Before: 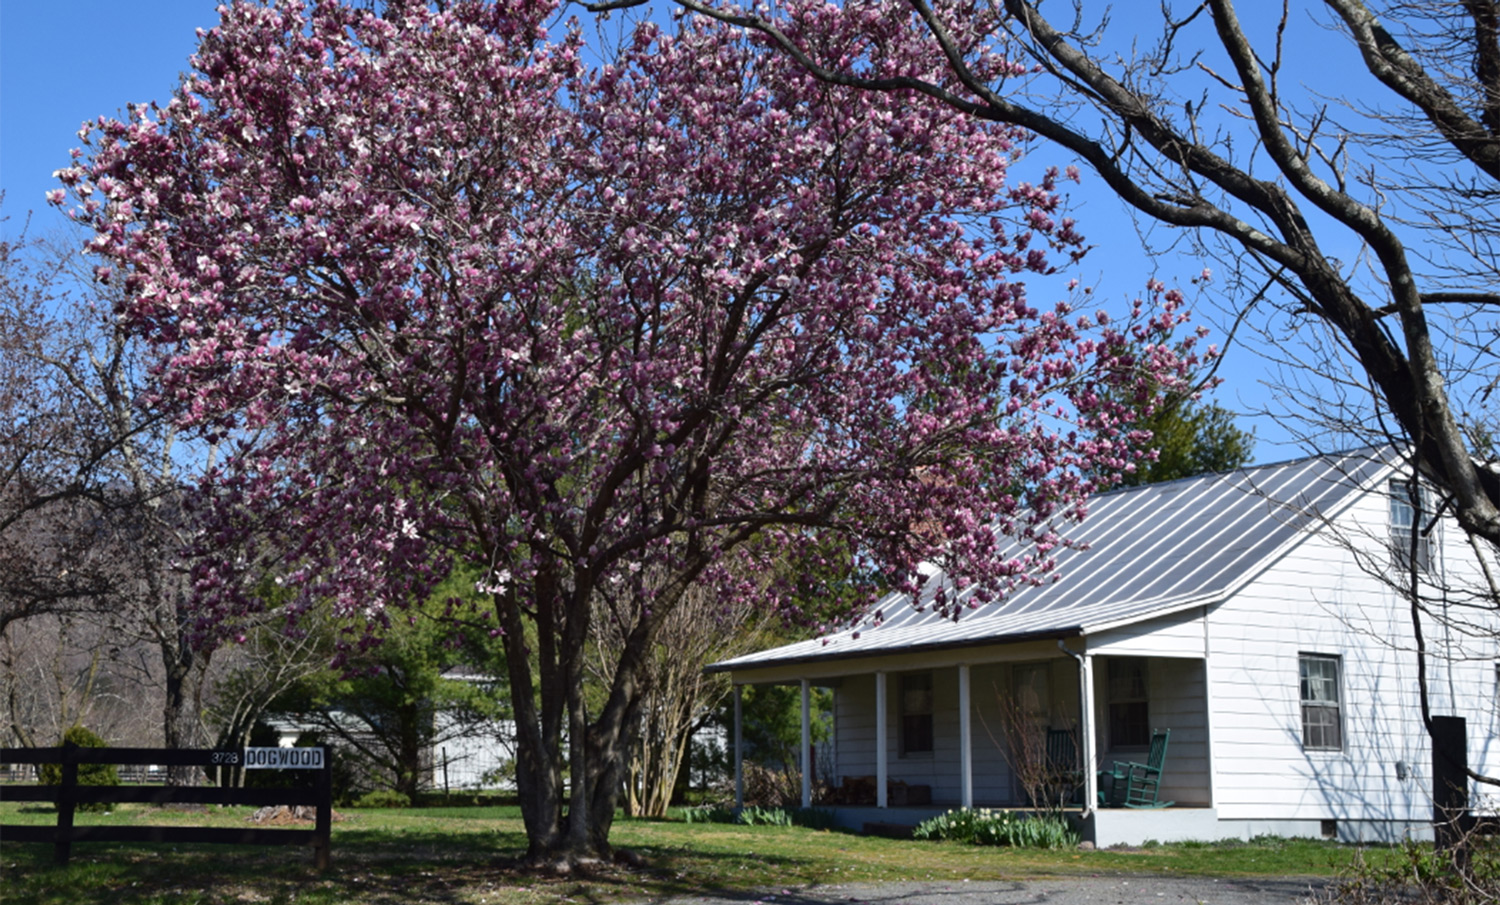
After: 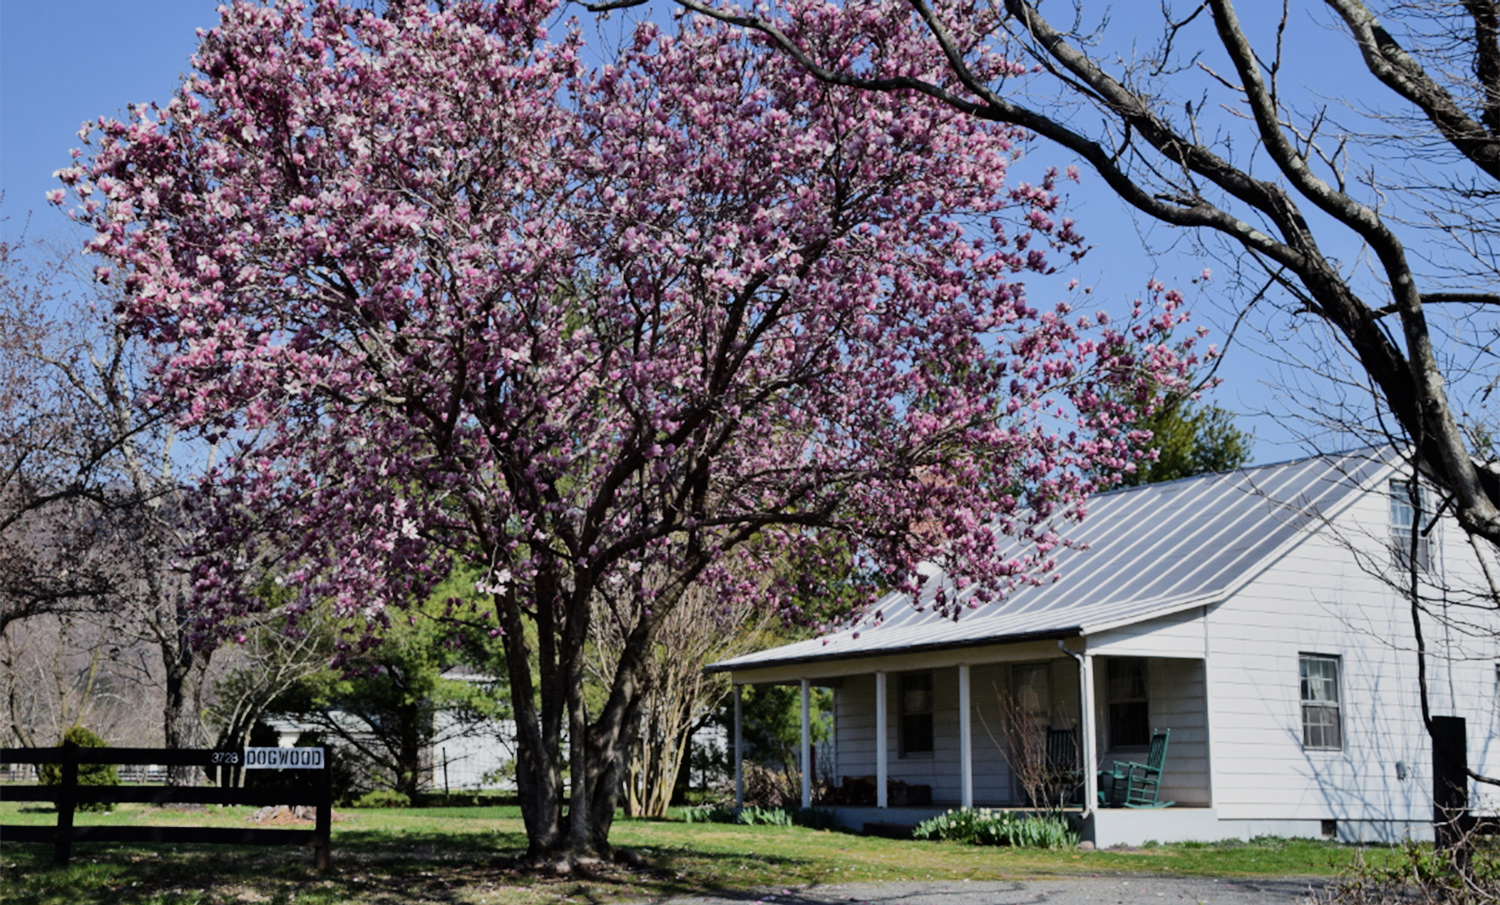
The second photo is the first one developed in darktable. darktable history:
filmic rgb: black relative exposure -7.14 EV, white relative exposure 5.38 EV, hardness 3.02
exposure: exposure 0.605 EV, compensate highlight preservation false
shadows and highlights: shadows 43.67, white point adjustment -1.53, soften with gaussian
